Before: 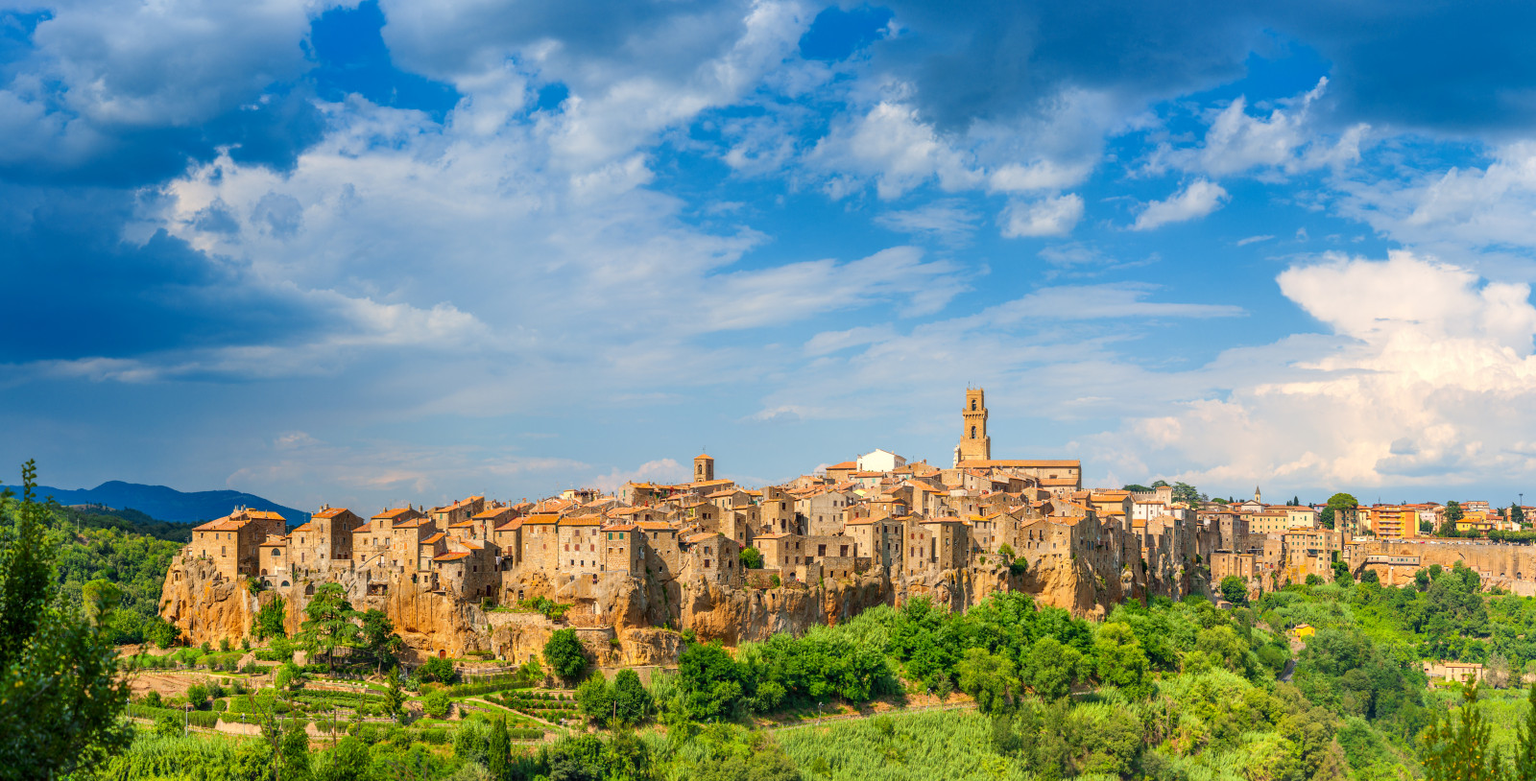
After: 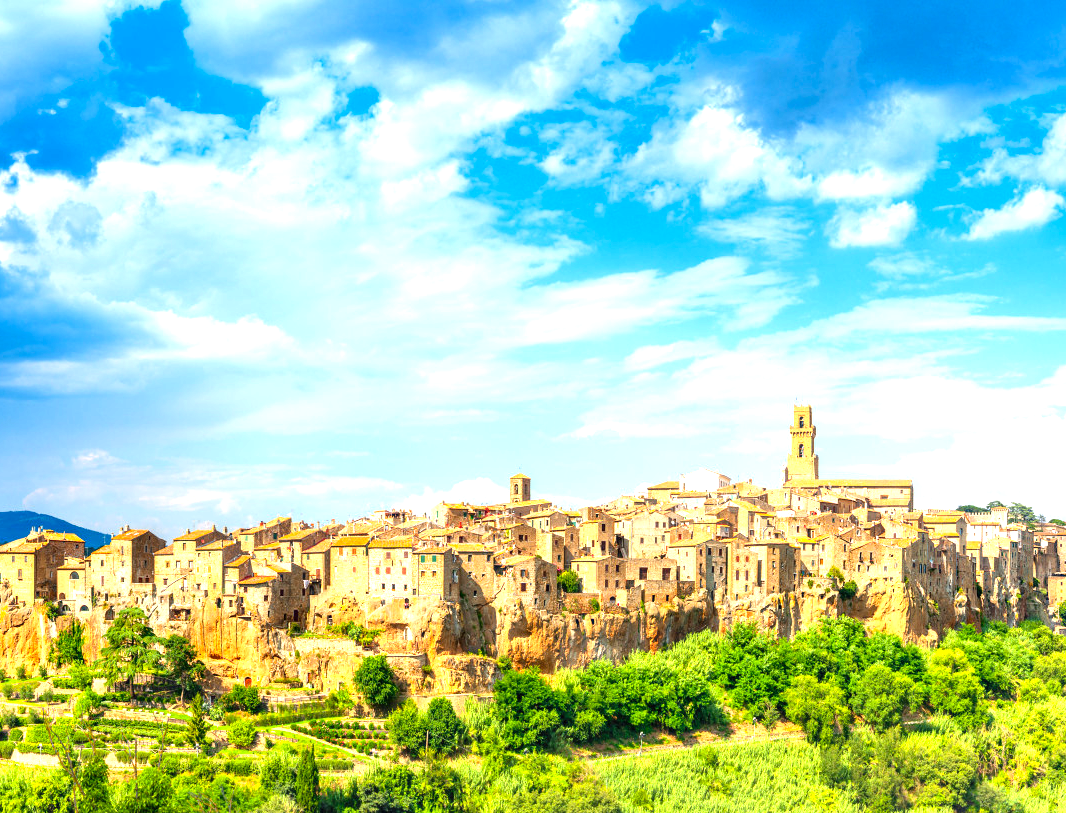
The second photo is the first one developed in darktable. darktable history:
crop and rotate: left 13.384%, right 19.954%
levels: levels [0, 0.352, 0.703]
